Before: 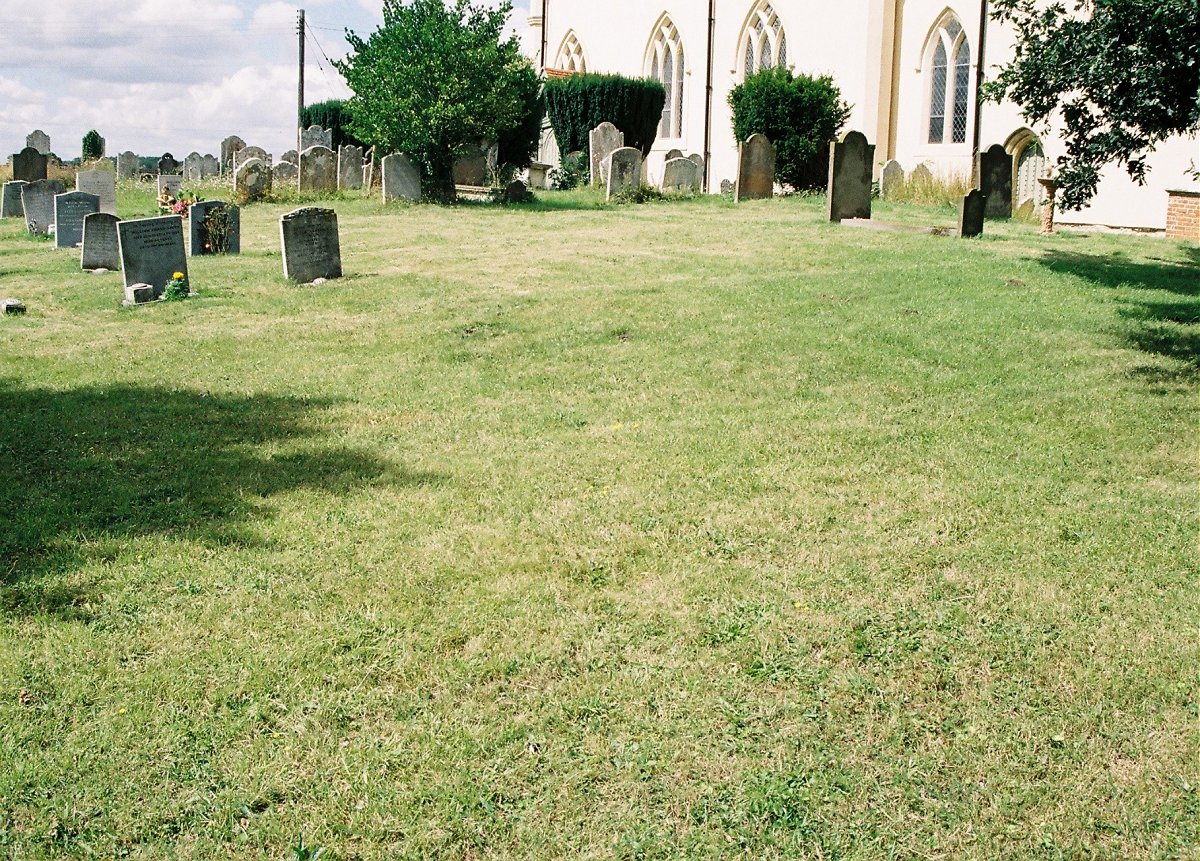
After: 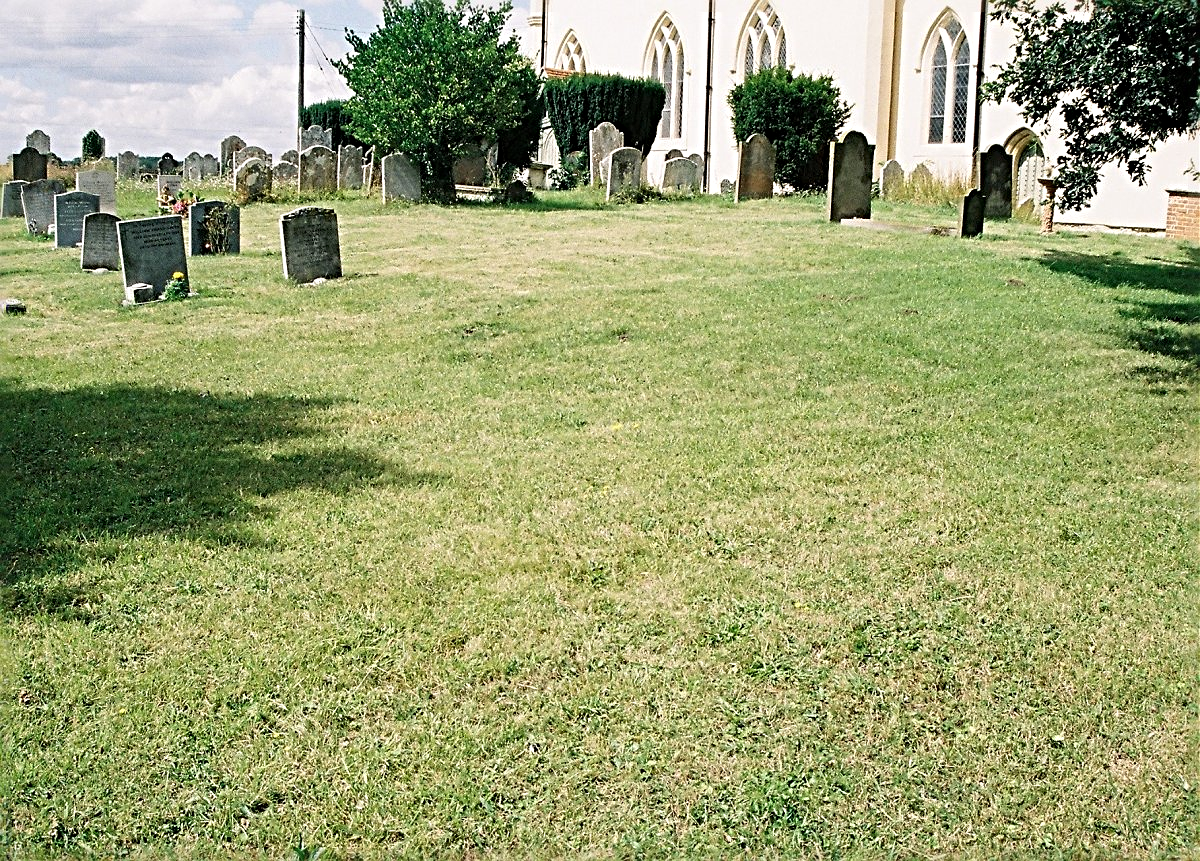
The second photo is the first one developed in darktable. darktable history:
sharpen: radius 4.832
